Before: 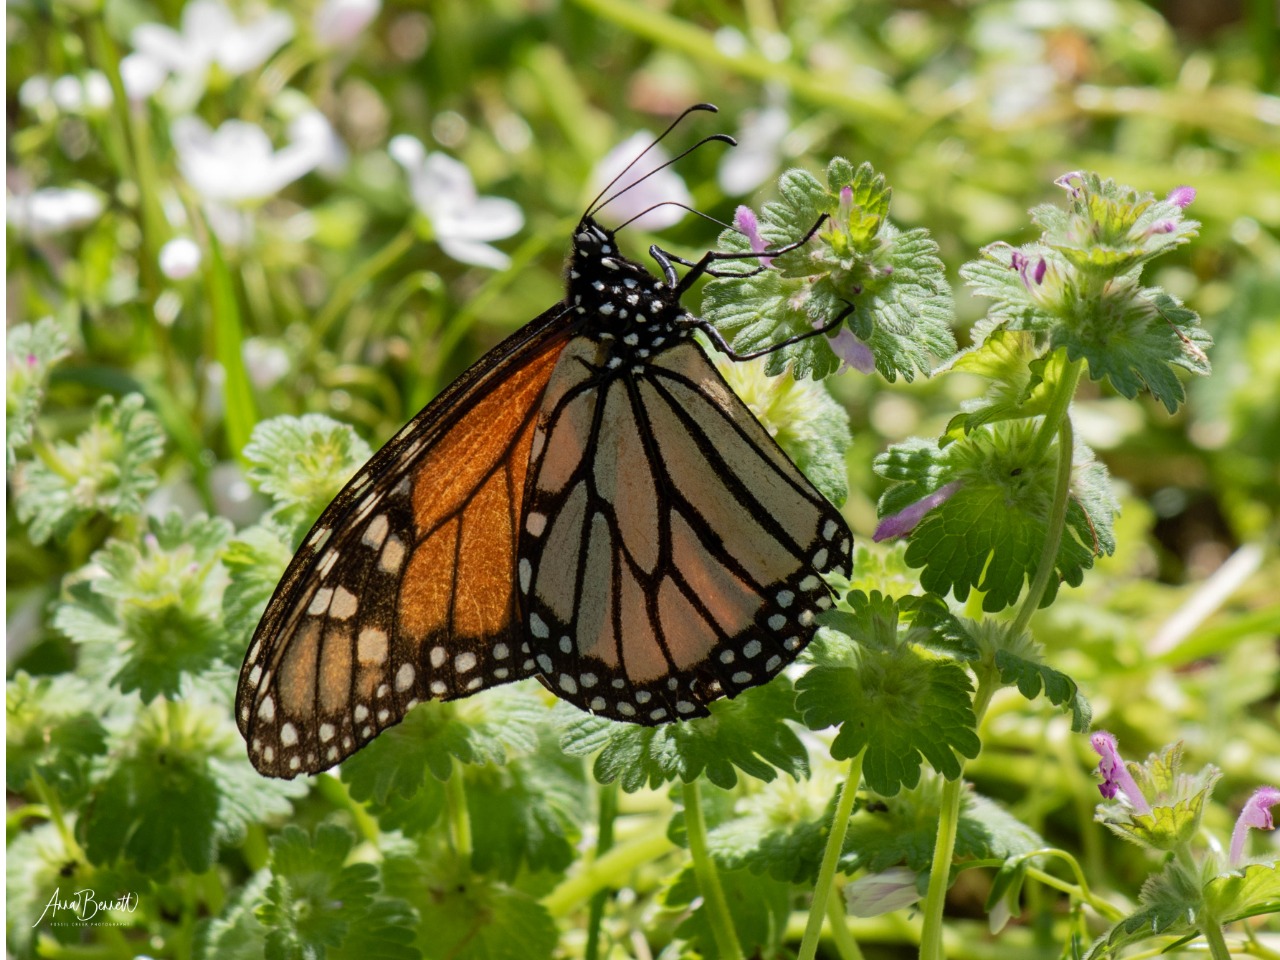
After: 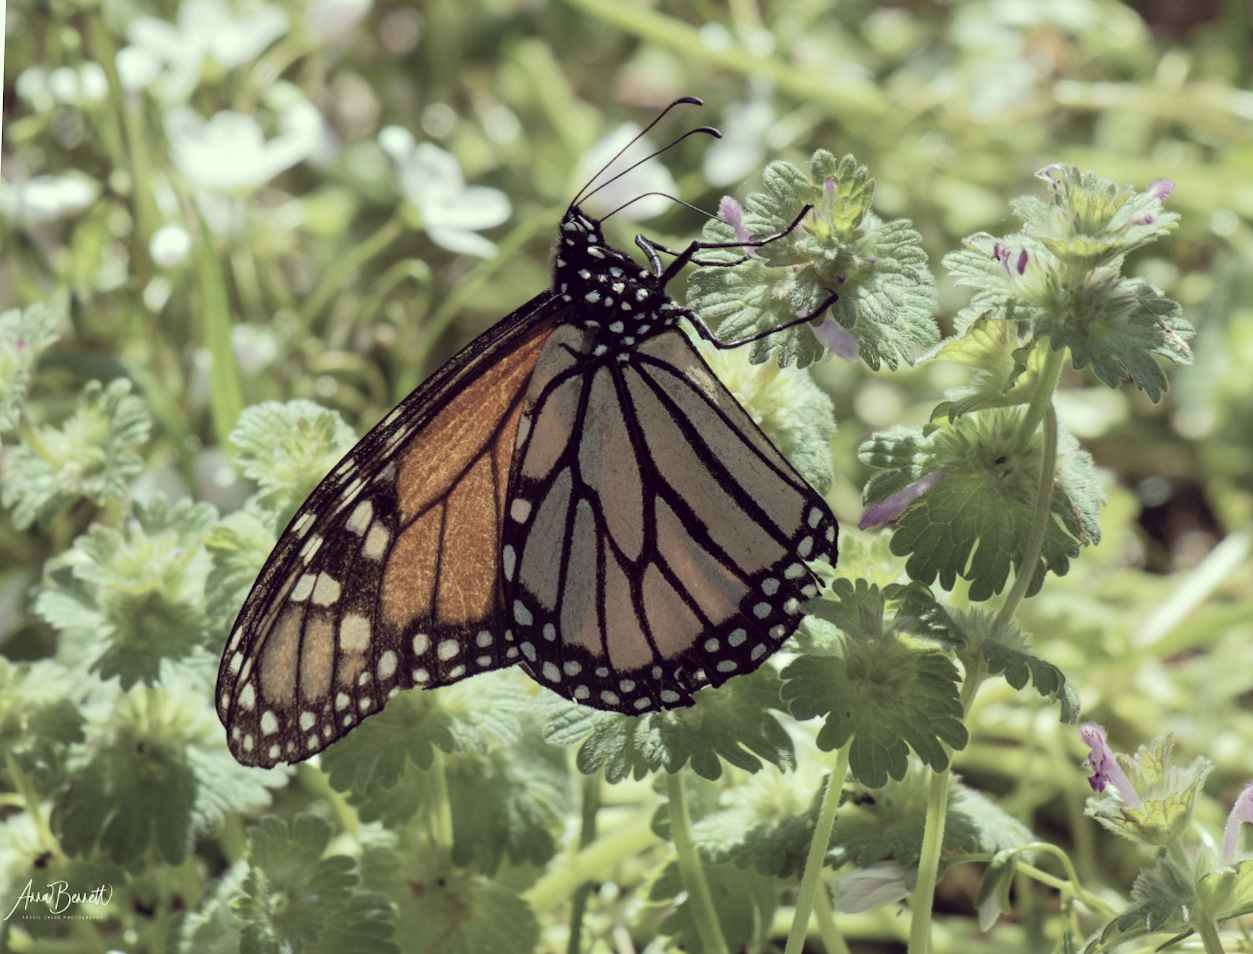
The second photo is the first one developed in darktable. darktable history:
contrast brightness saturation: contrast 0.03, brightness 0.06, saturation 0.13
rotate and perspective: rotation 0.226°, lens shift (vertical) -0.042, crop left 0.023, crop right 0.982, crop top 0.006, crop bottom 0.994
color correction: highlights a* -20.17, highlights b* 20.27, shadows a* 20.03, shadows b* -20.46, saturation 0.43
